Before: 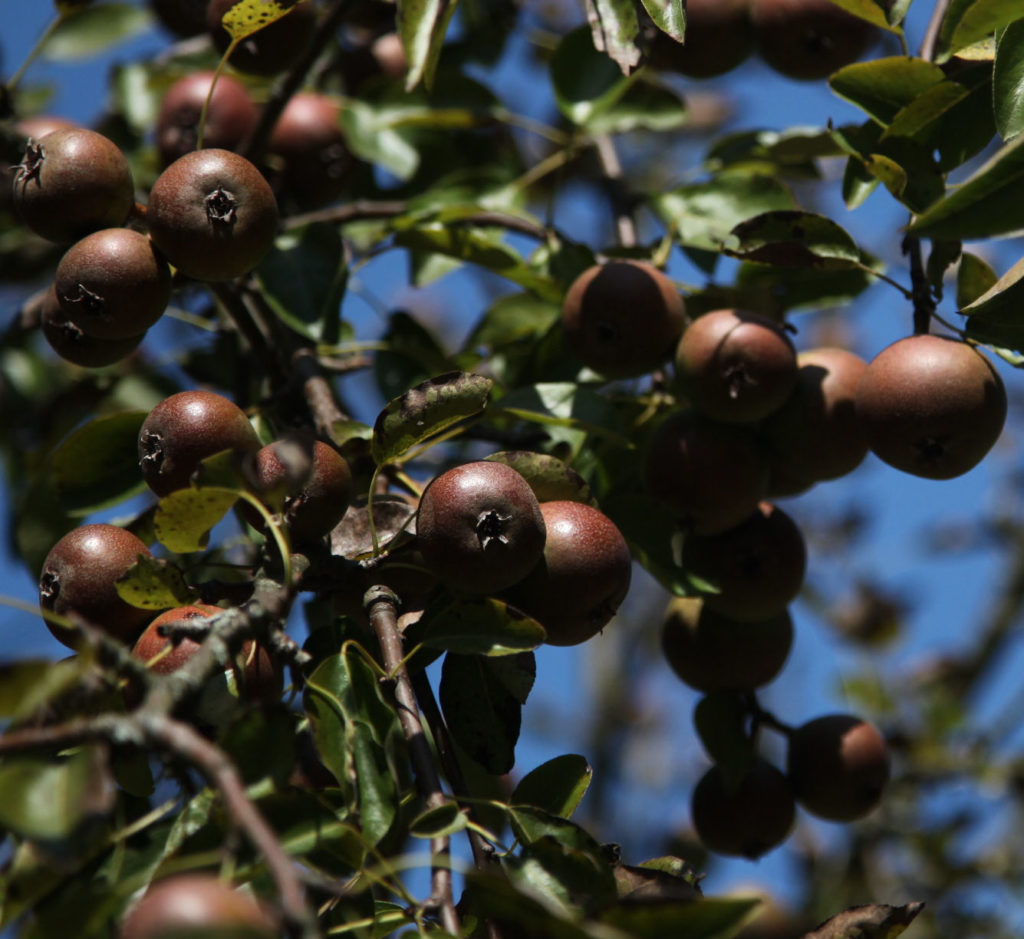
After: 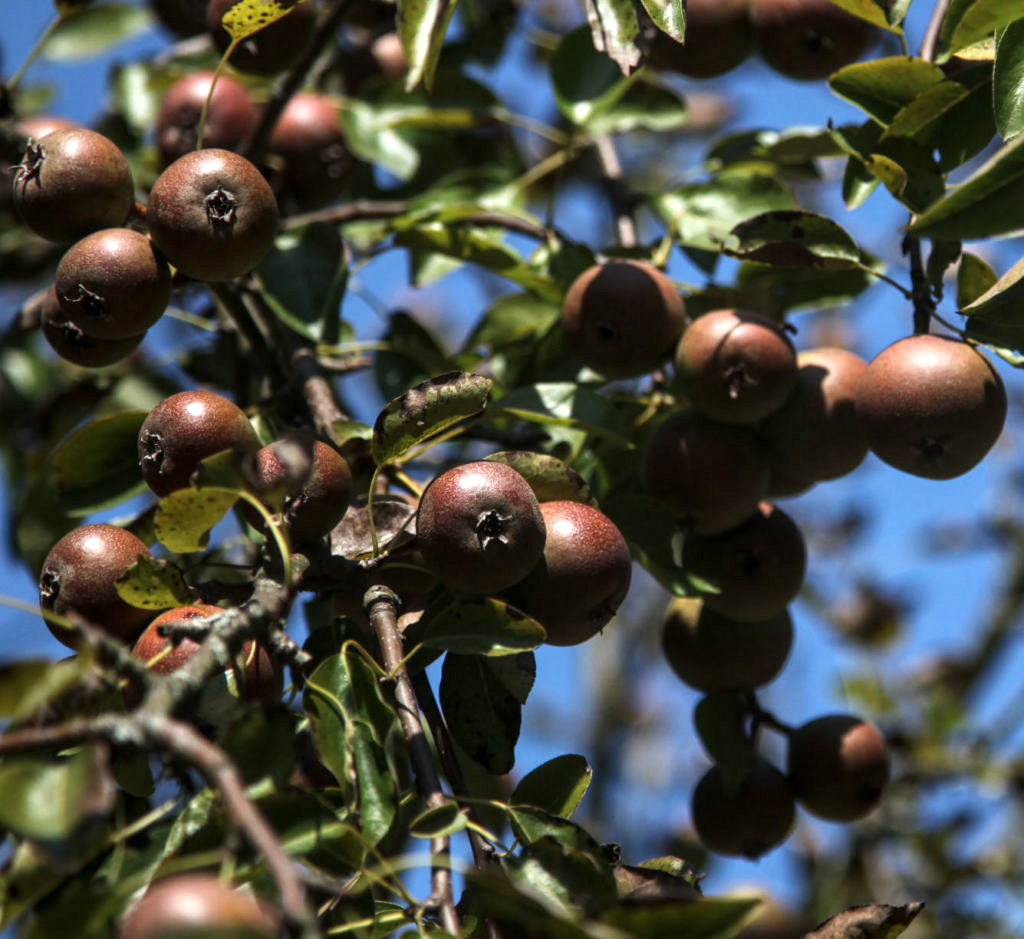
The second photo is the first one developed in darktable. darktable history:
local contrast: on, module defaults
exposure: black level correction 0, exposure 0.692 EV, compensate highlight preservation false
